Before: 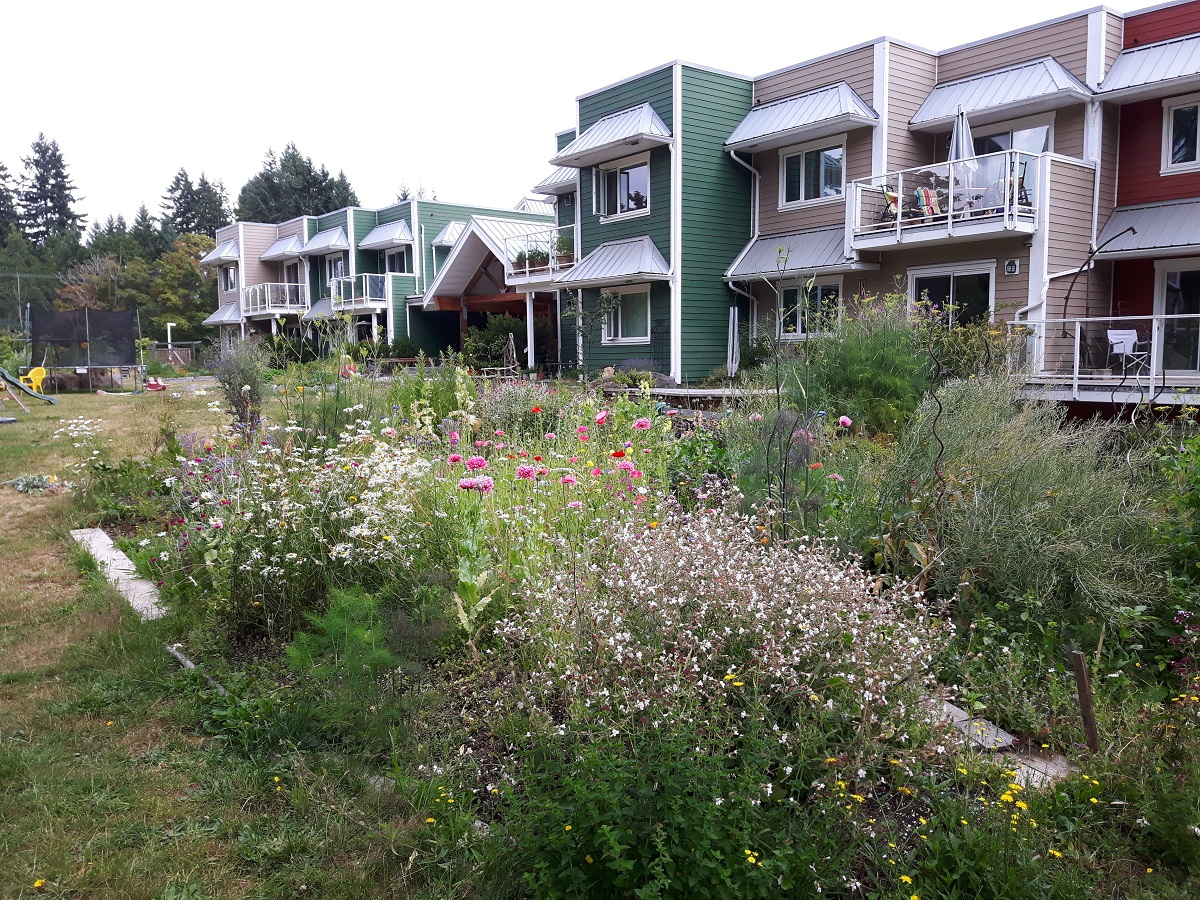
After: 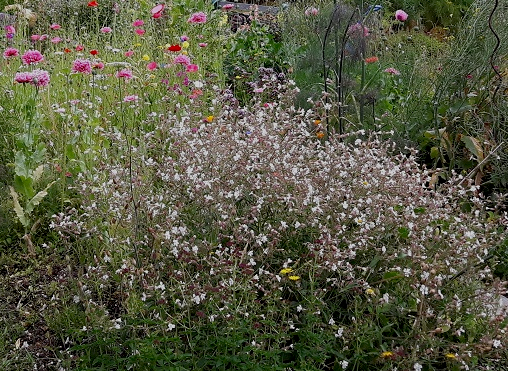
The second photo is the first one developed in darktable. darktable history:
exposure: black level correction 0.009, exposure -0.62 EV, compensate highlight preservation false
crop: left 37.029%, top 45.221%, right 20.631%, bottom 13.52%
